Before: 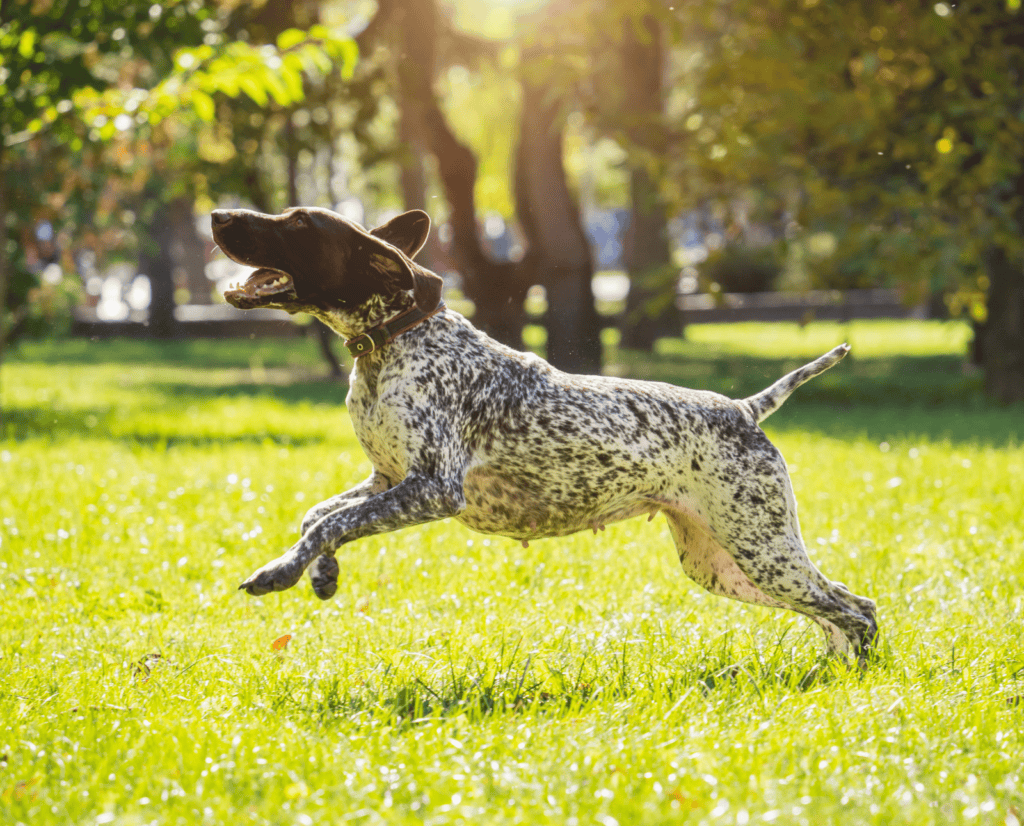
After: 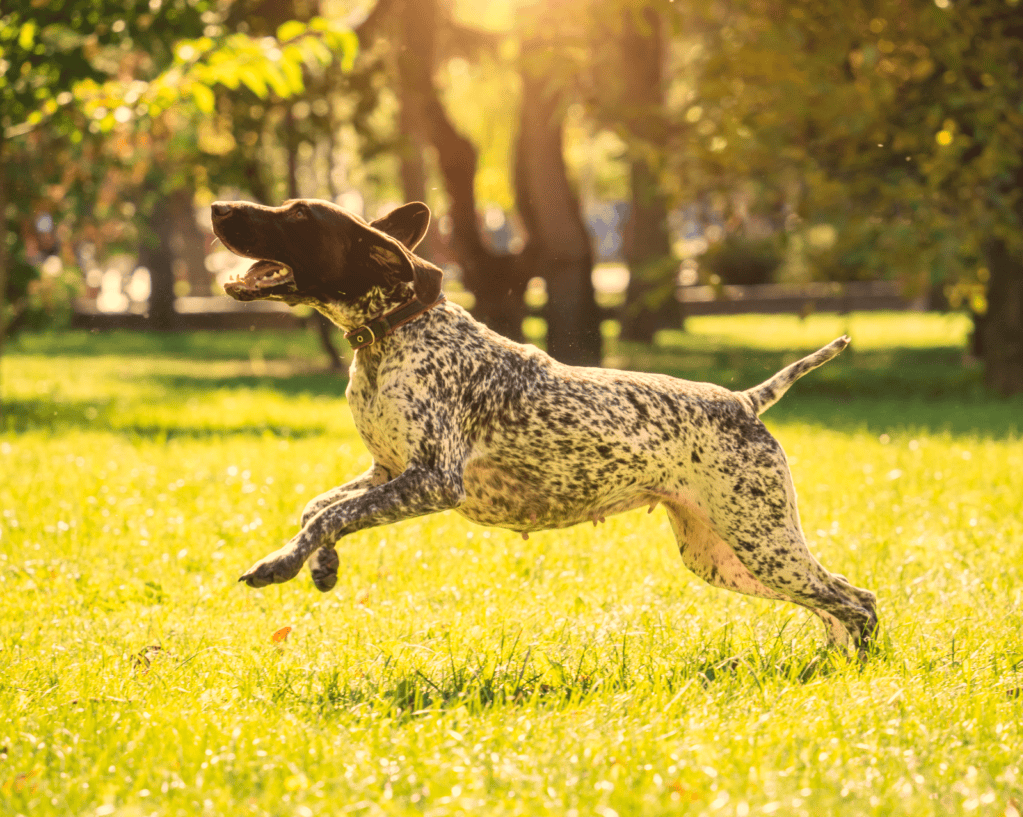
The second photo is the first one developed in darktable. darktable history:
velvia: strength 29%
crop: top 1.049%, right 0.001%
white balance: red 1.138, green 0.996, blue 0.812
